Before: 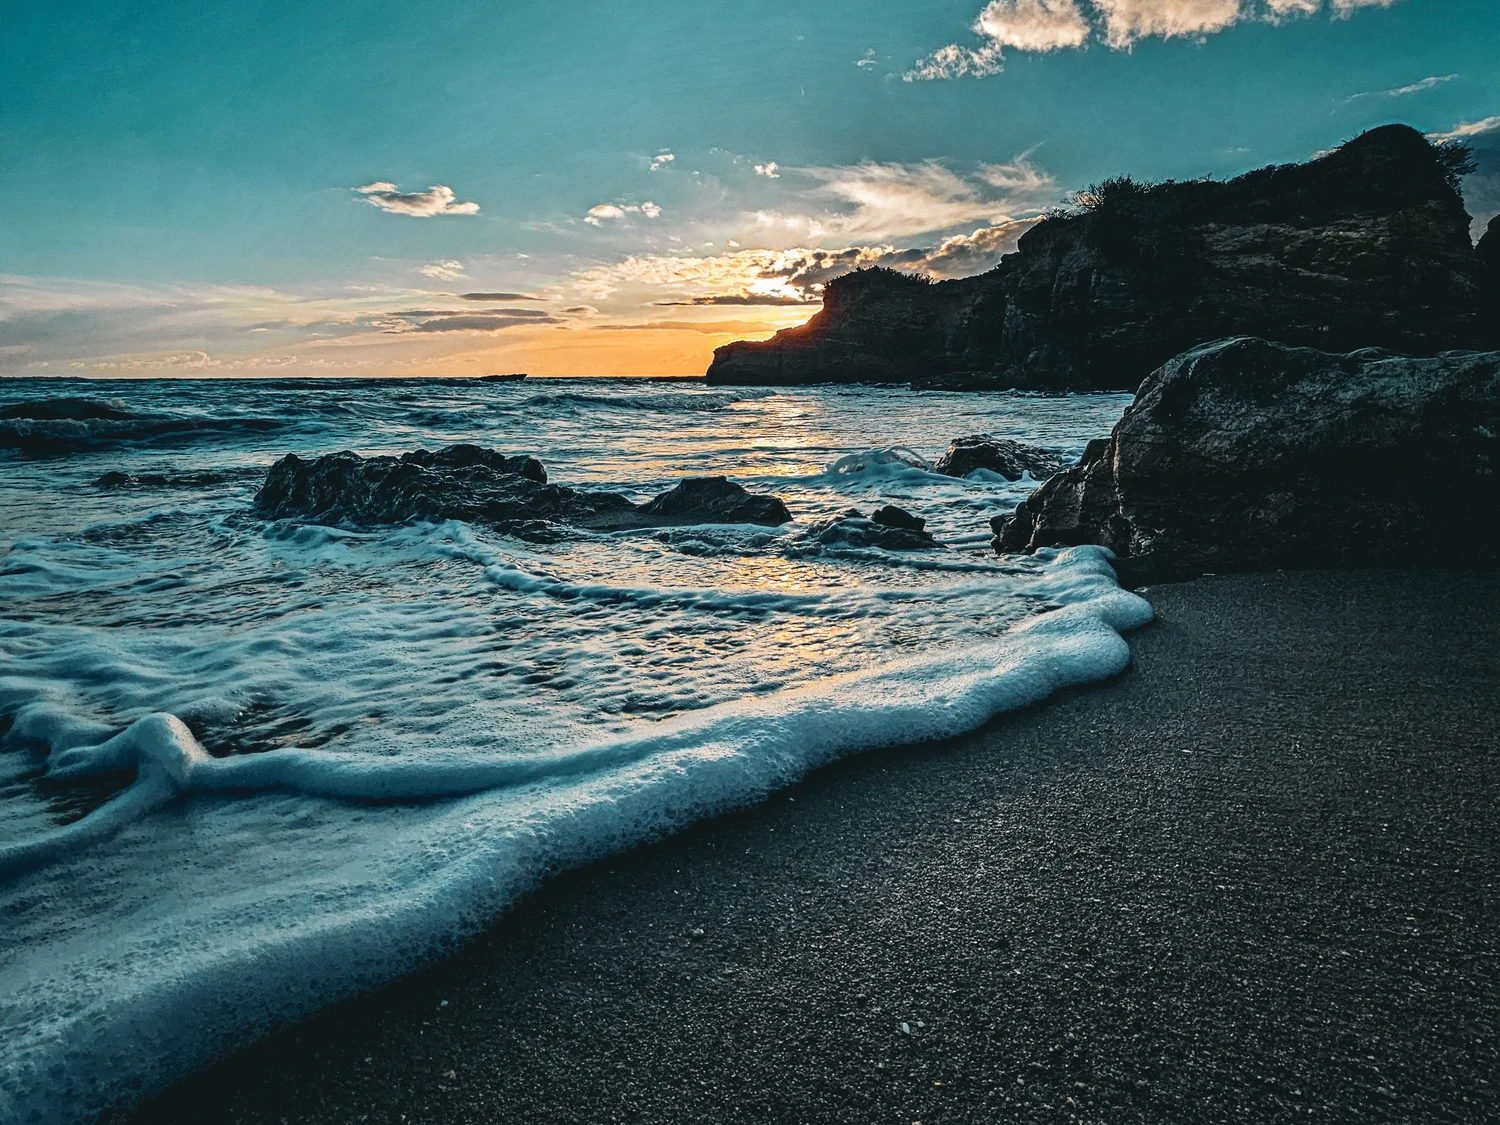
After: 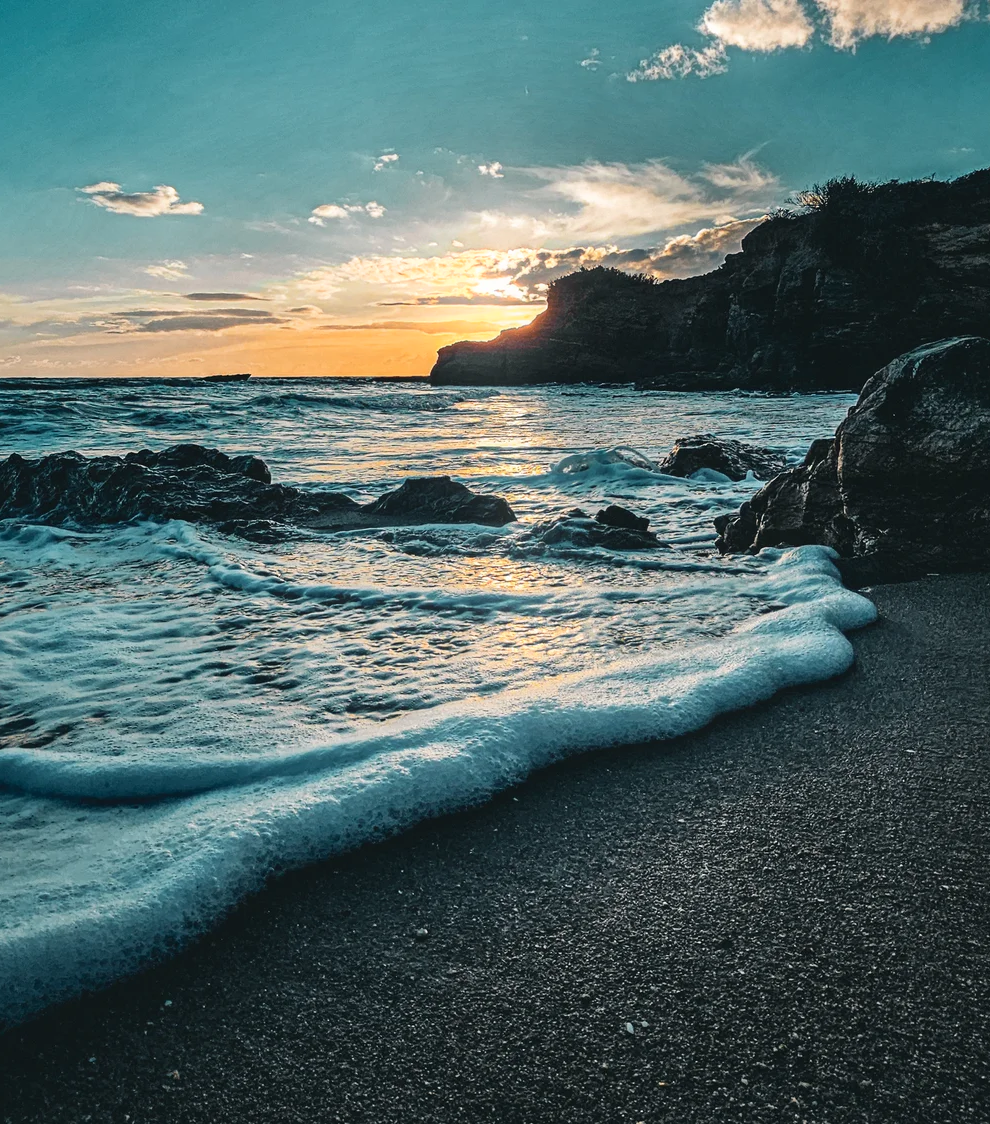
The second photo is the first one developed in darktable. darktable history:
crop and rotate: left 18.442%, right 15.508%
bloom: size 5%, threshold 95%, strength 15%
